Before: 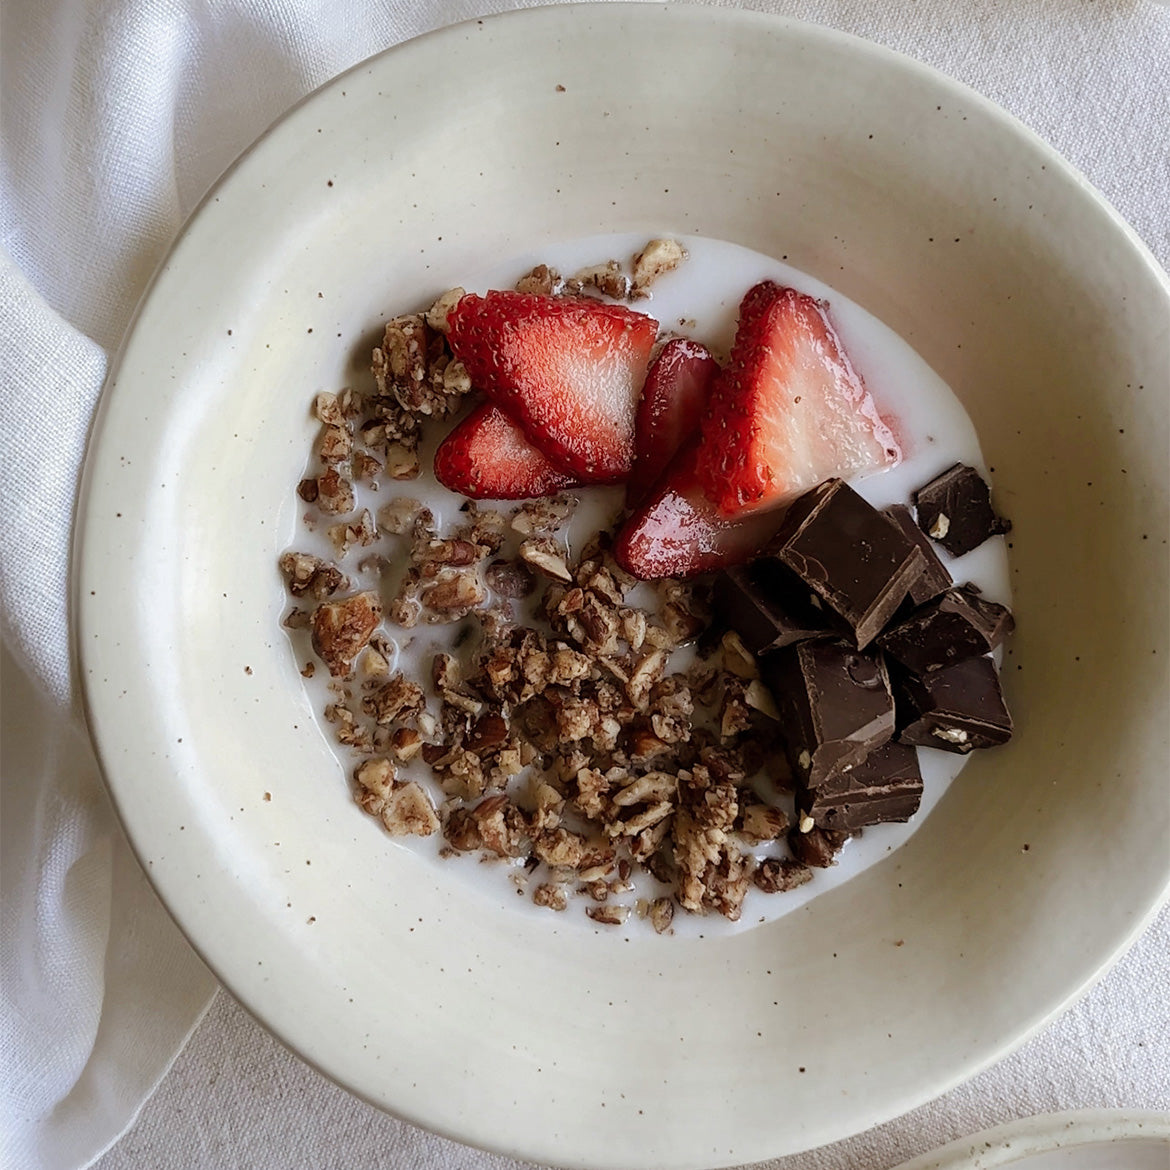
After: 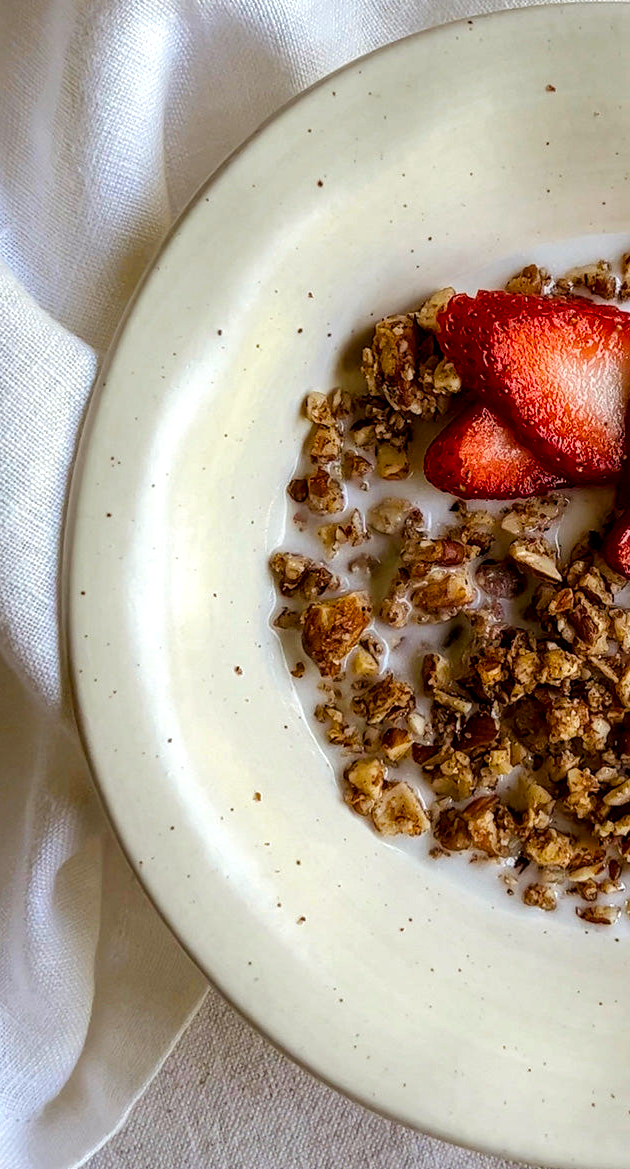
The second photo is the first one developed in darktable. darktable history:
local contrast: detail 142%
color balance rgb: power › hue 74.01°, highlights gain › luminance 6.083%, highlights gain › chroma 1.333%, highlights gain › hue 91.55°, linear chroma grading › global chroma 41.345%, perceptual saturation grading › global saturation 19.623%
crop: left 0.896%, right 45.217%, bottom 0.079%
